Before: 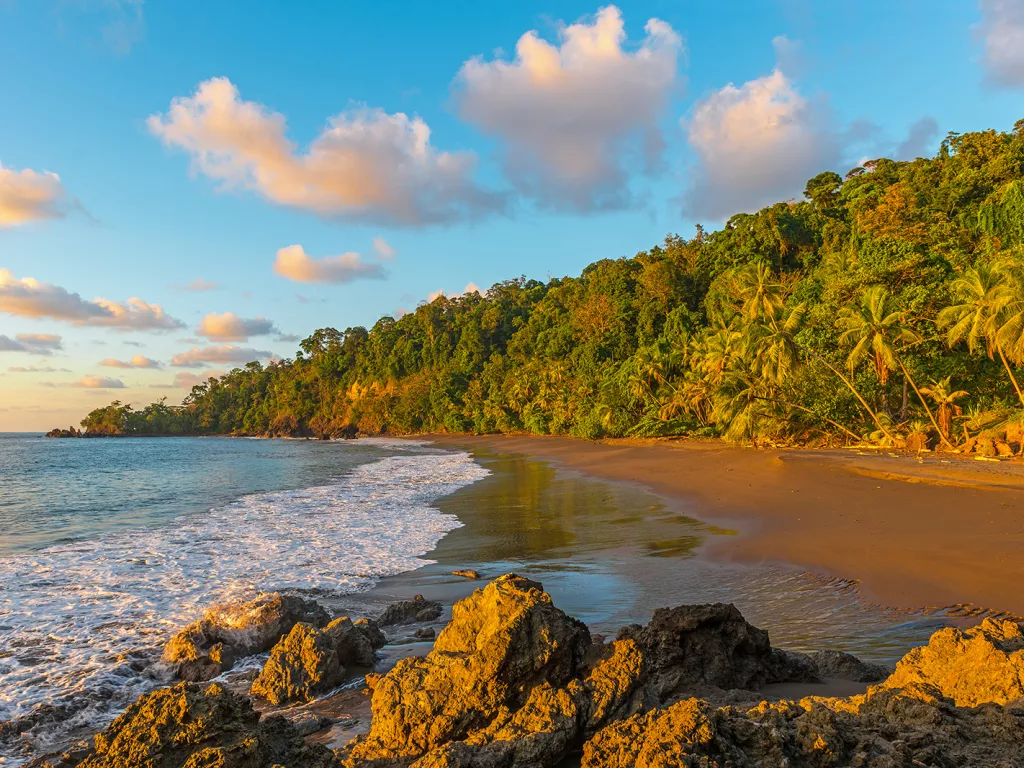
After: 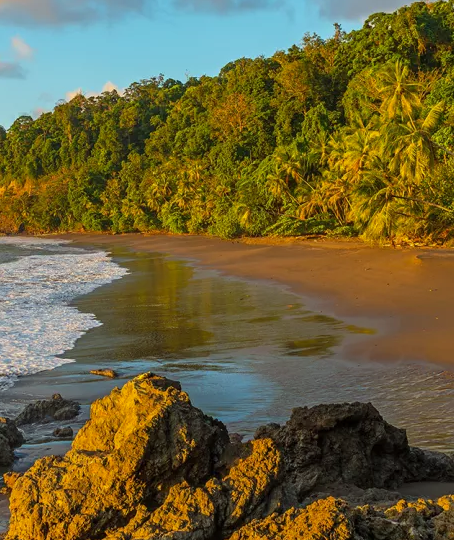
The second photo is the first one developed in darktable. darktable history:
color correction: highlights a* -2.68, highlights b* 2.57
crop: left 35.432%, top 26.233%, right 20.145%, bottom 3.432%
white balance: red 0.978, blue 0.999
